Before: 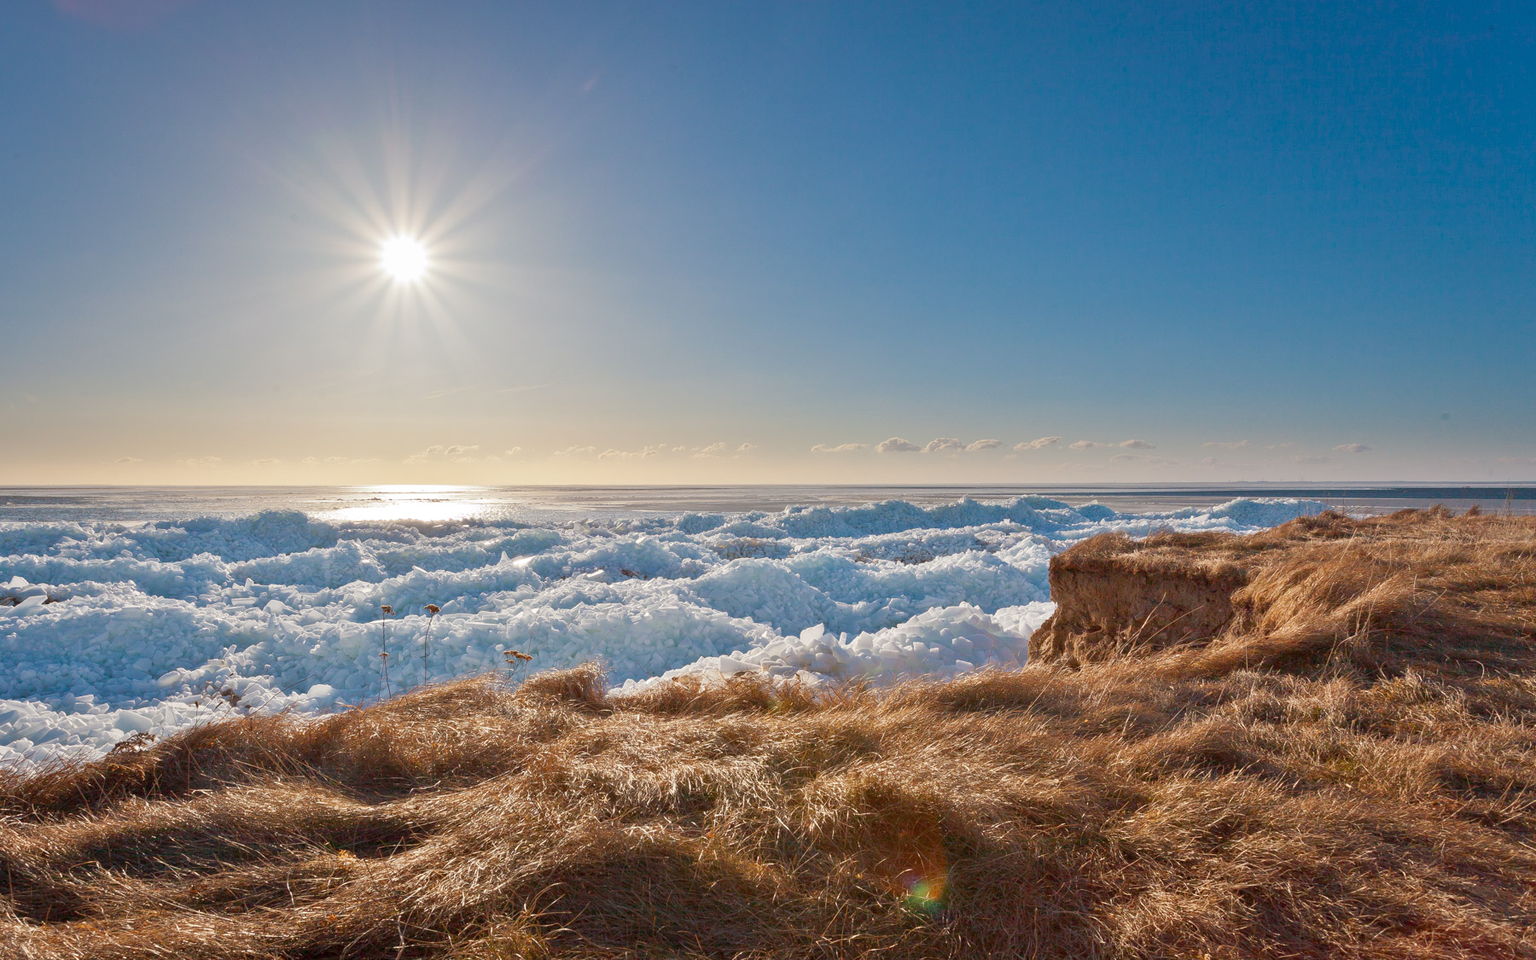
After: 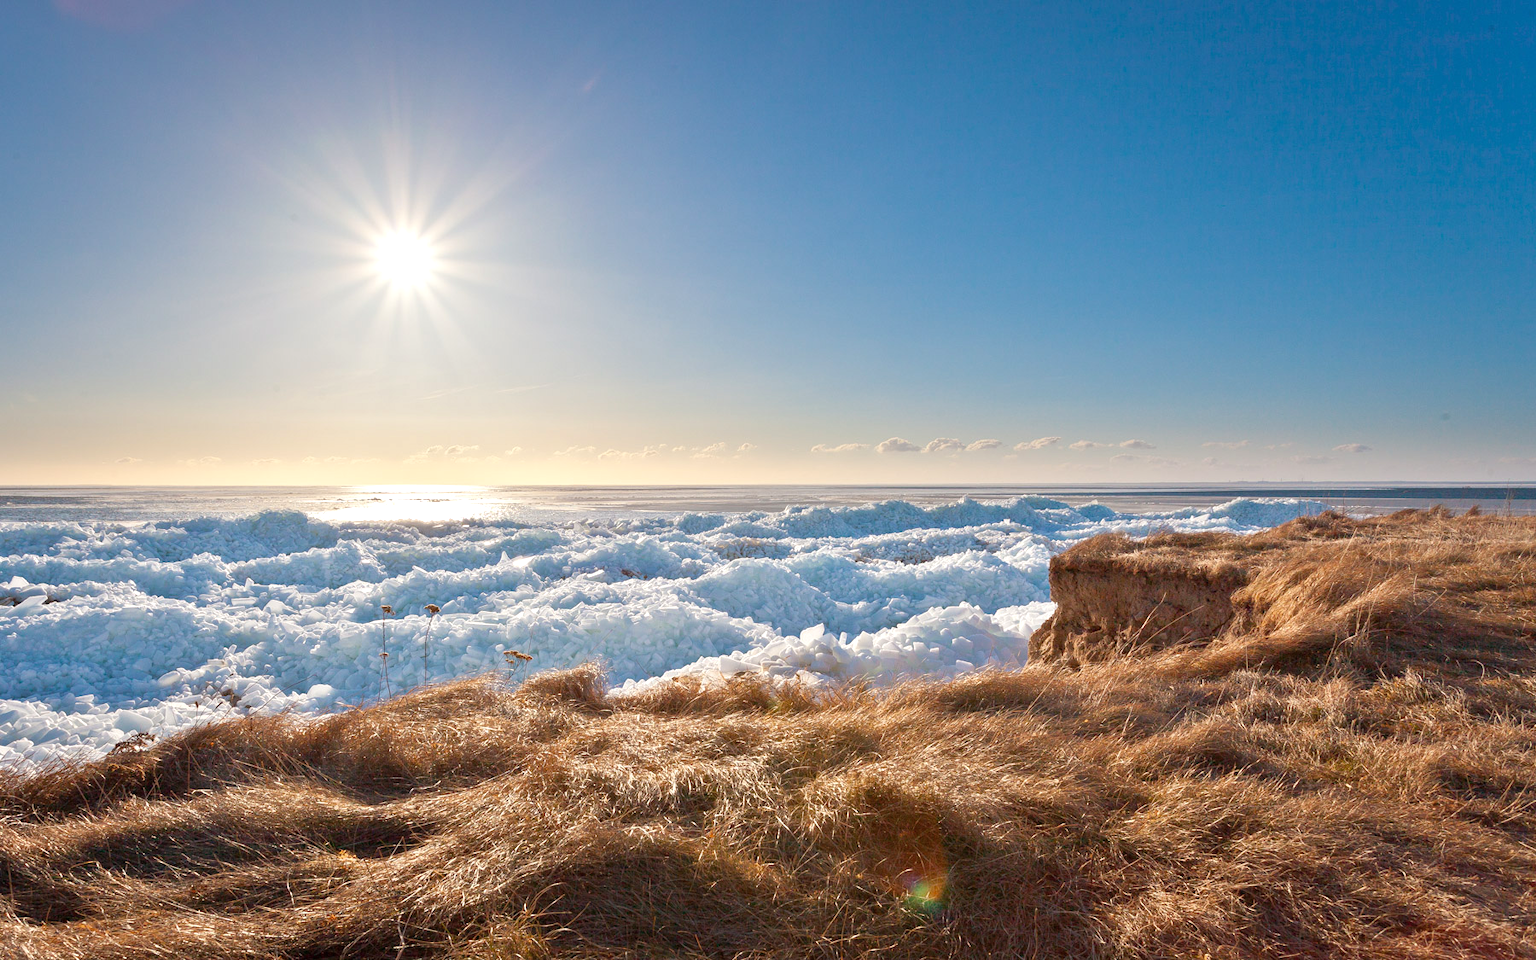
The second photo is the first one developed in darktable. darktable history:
tone equalizer: -8 EV -0.382 EV, -7 EV -0.378 EV, -6 EV -0.337 EV, -5 EV -0.203 EV, -3 EV 0.191 EV, -2 EV 0.306 EV, -1 EV 0.384 EV, +0 EV 0.406 EV
